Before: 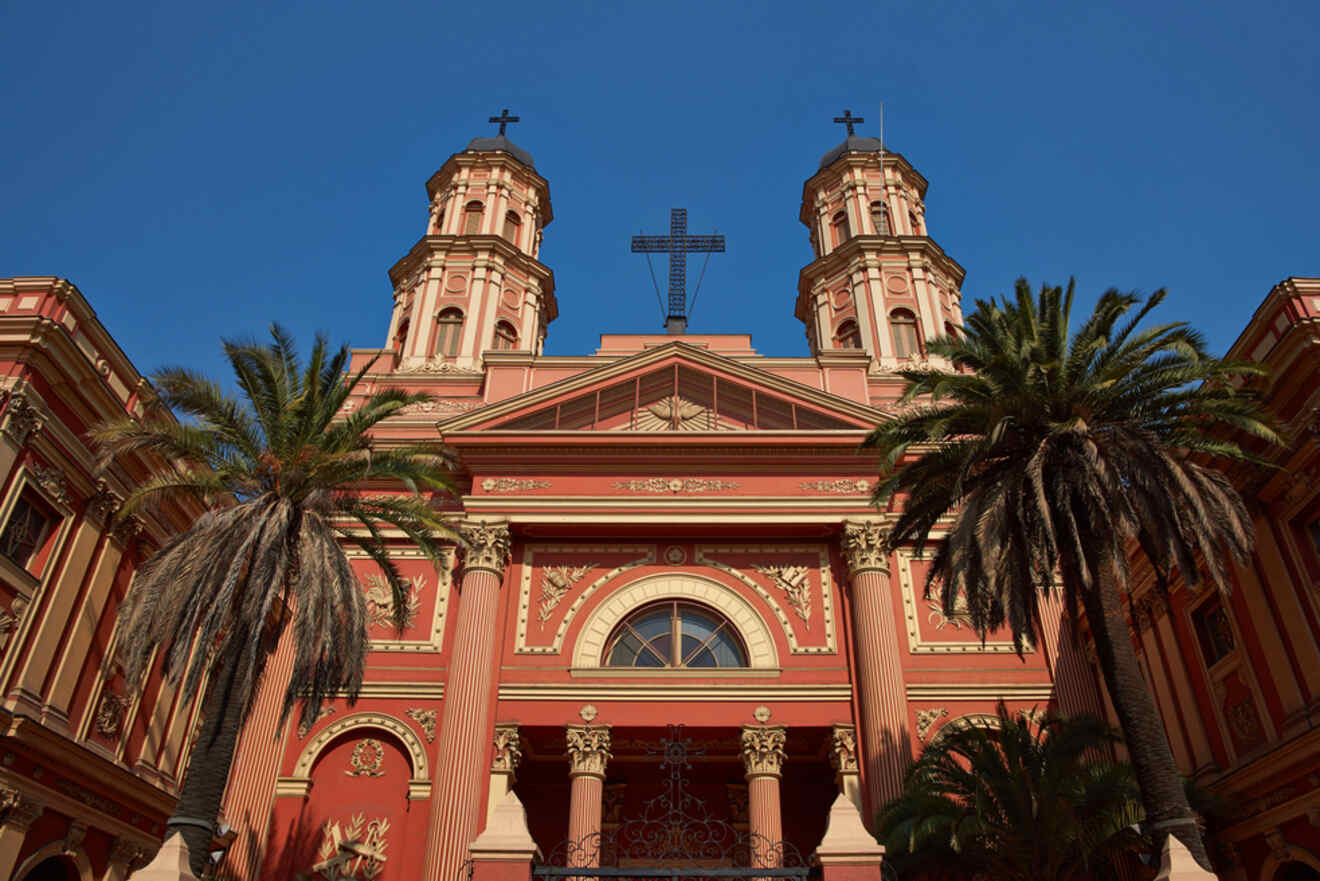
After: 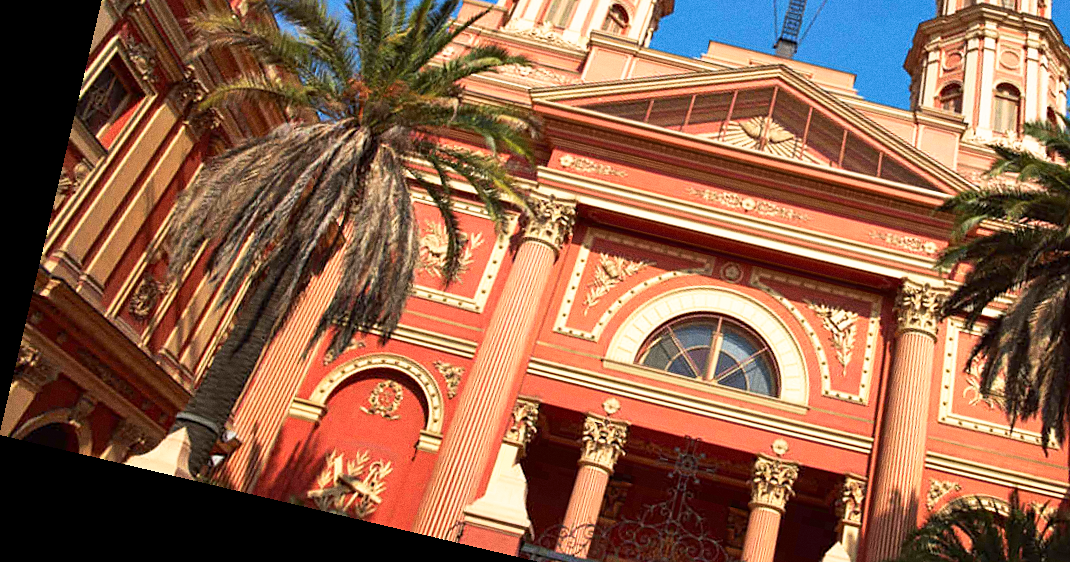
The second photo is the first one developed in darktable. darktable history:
crop: top 36.498%, right 27.964%, bottom 14.995%
grain: on, module defaults
sharpen: amount 0.2
base curve: curves: ch0 [(0, 0) (0.495, 0.917) (1, 1)], preserve colors none
rotate and perspective: rotation 13.27°, automatic cropping off
